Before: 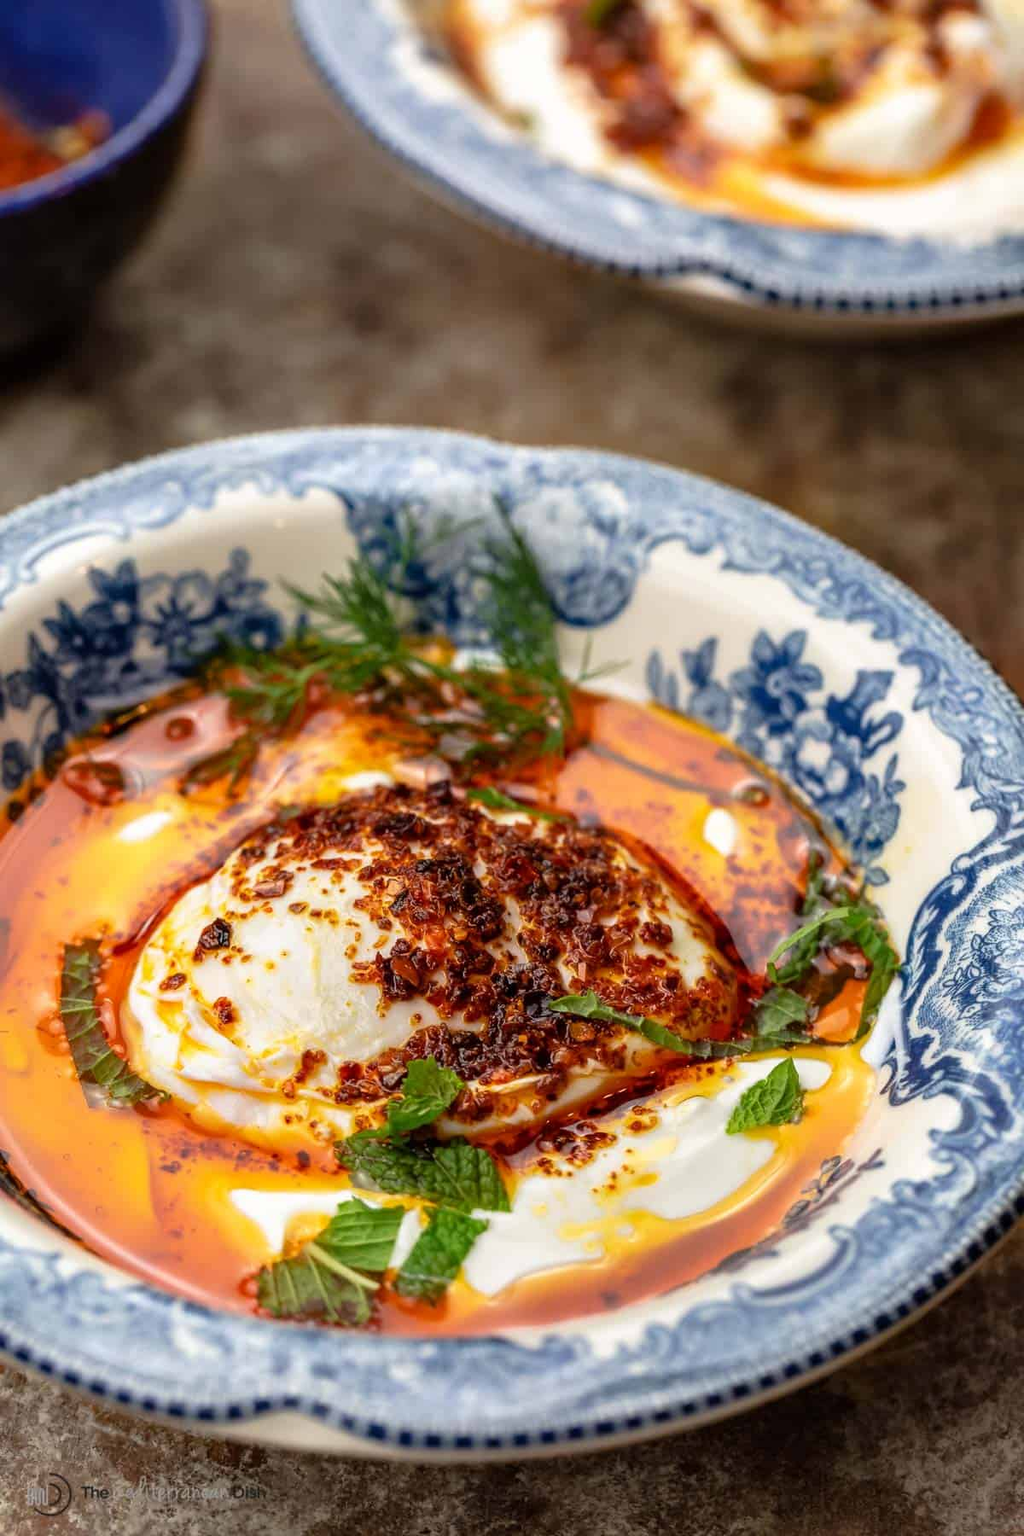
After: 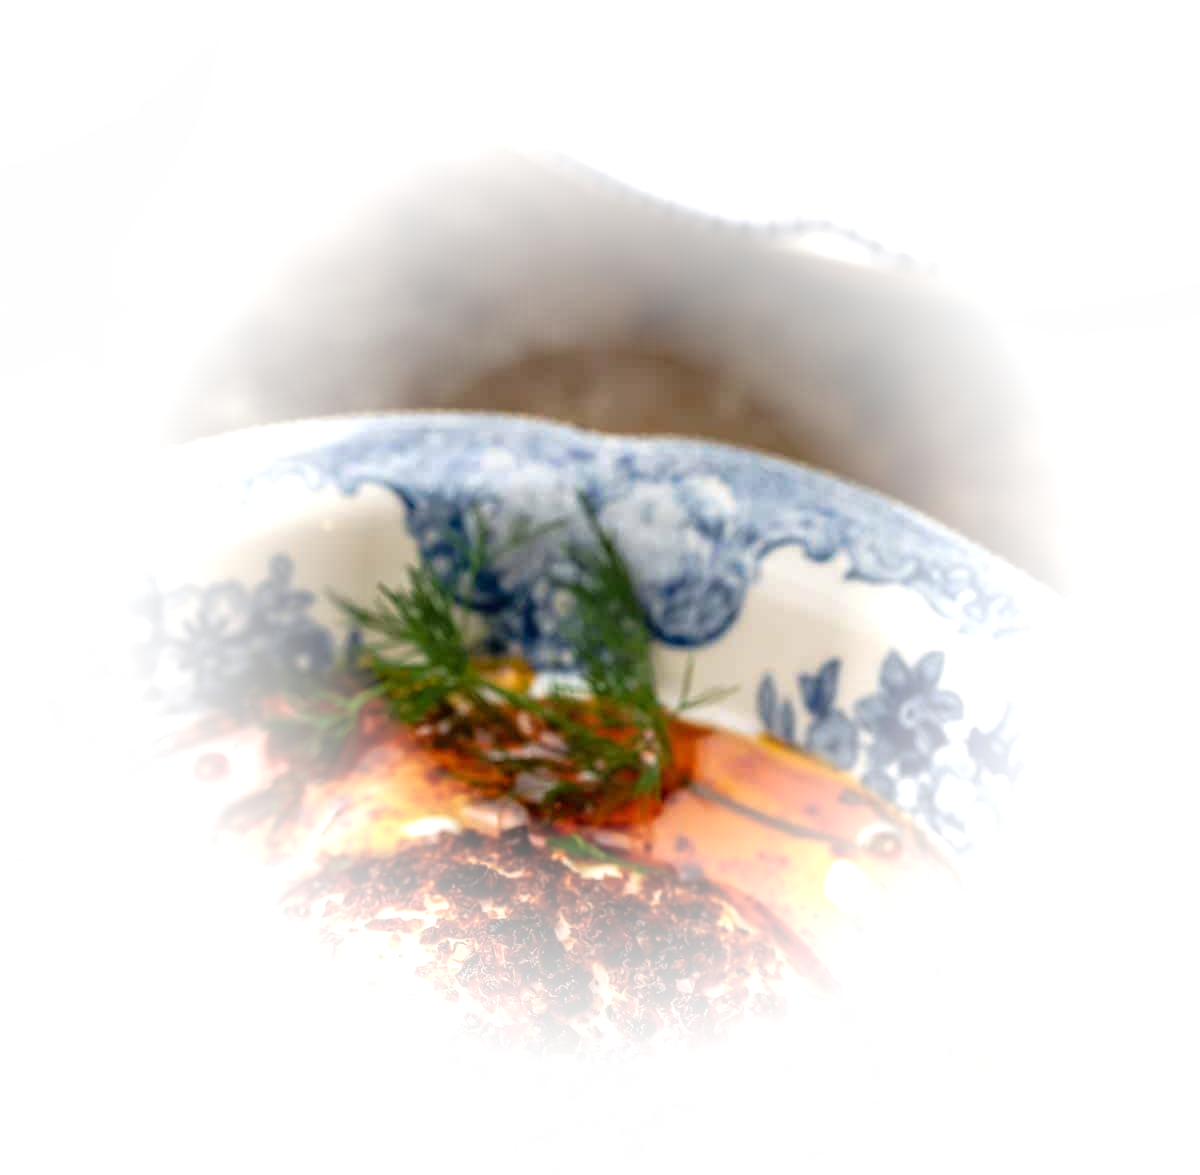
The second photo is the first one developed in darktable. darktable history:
crop and rotate: top 4.903%, bottom 29.811%
vignetting: fall-off start 39.39%, fall-off radius 40.24%, brightness 0.988, saturation -0.495
